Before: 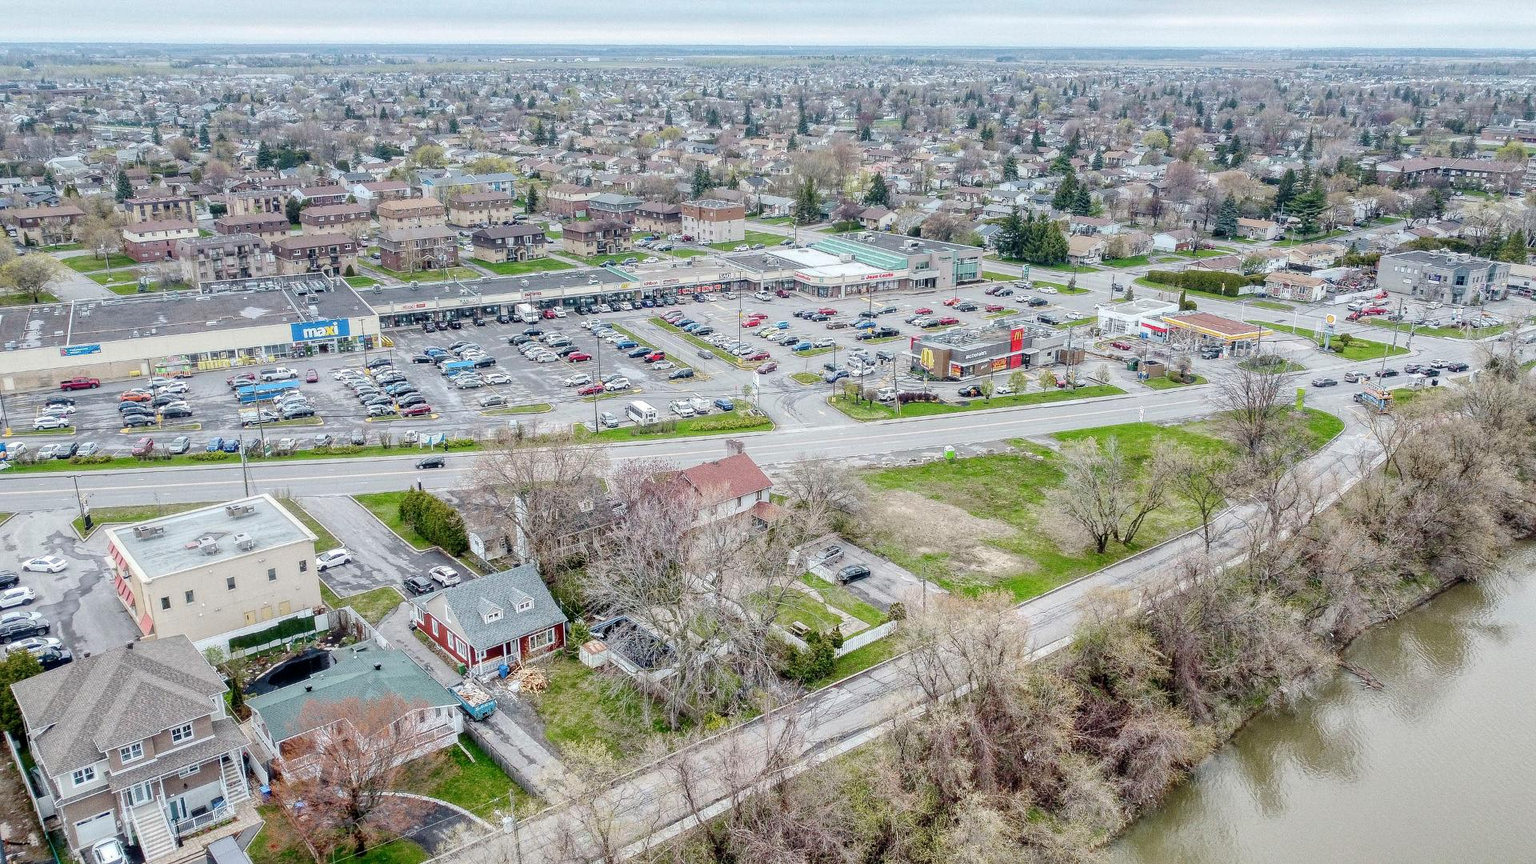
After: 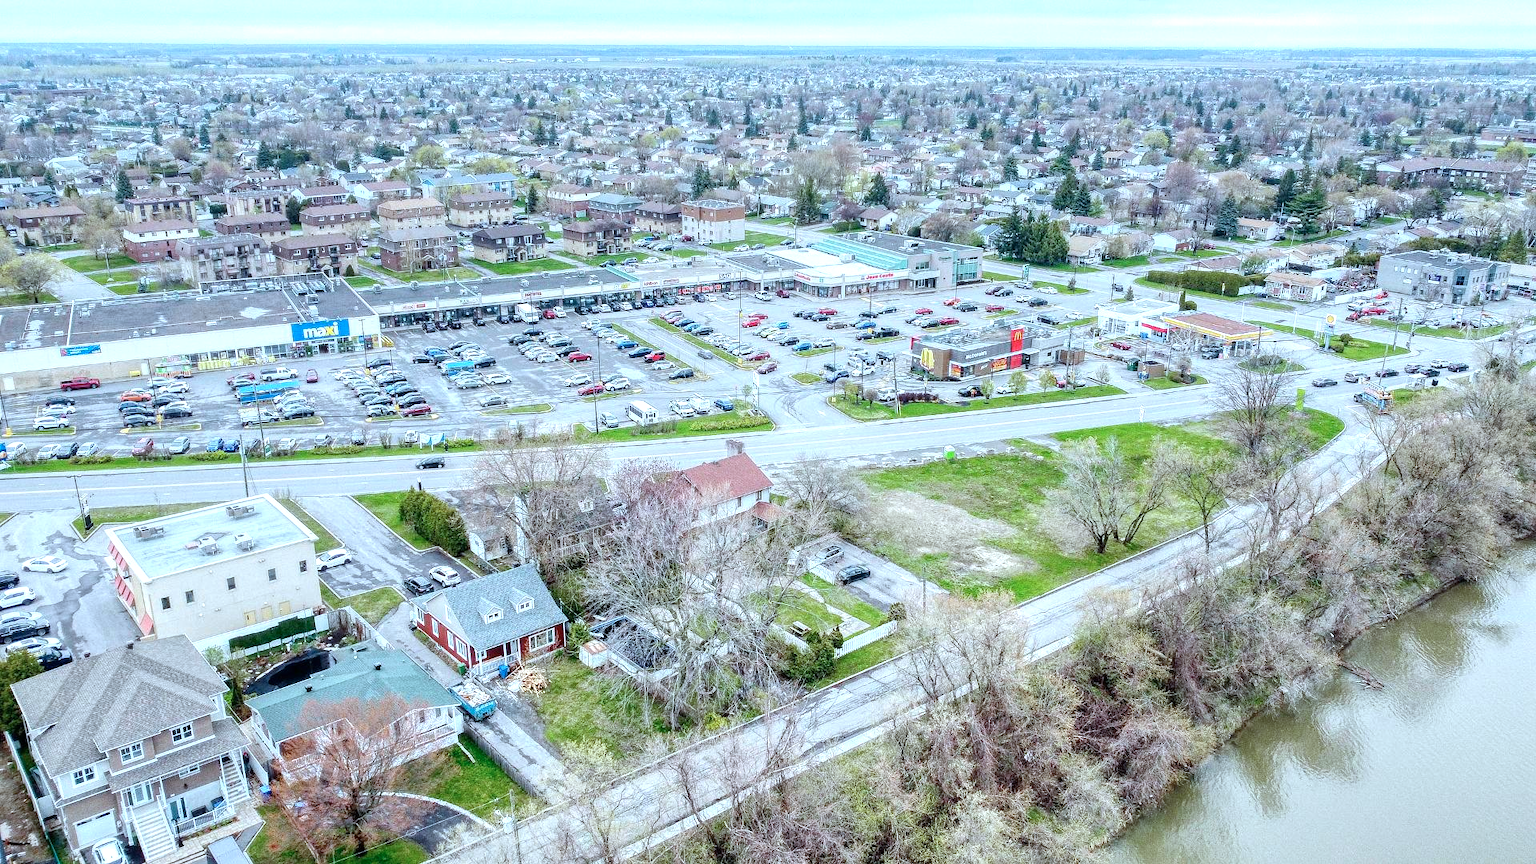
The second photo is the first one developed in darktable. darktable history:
exposure: black level correction 0, exposure 0.498 EV, compensate exposure bias true, compensate highlight preservation false
tone equalizer: on, module defaults
color calibration: illuminant F (fluorescent), F source F9 (Cool White Deluxe 4150 K) – high CRI, x 0.374, y 0.373, temperature 4152.85 K
